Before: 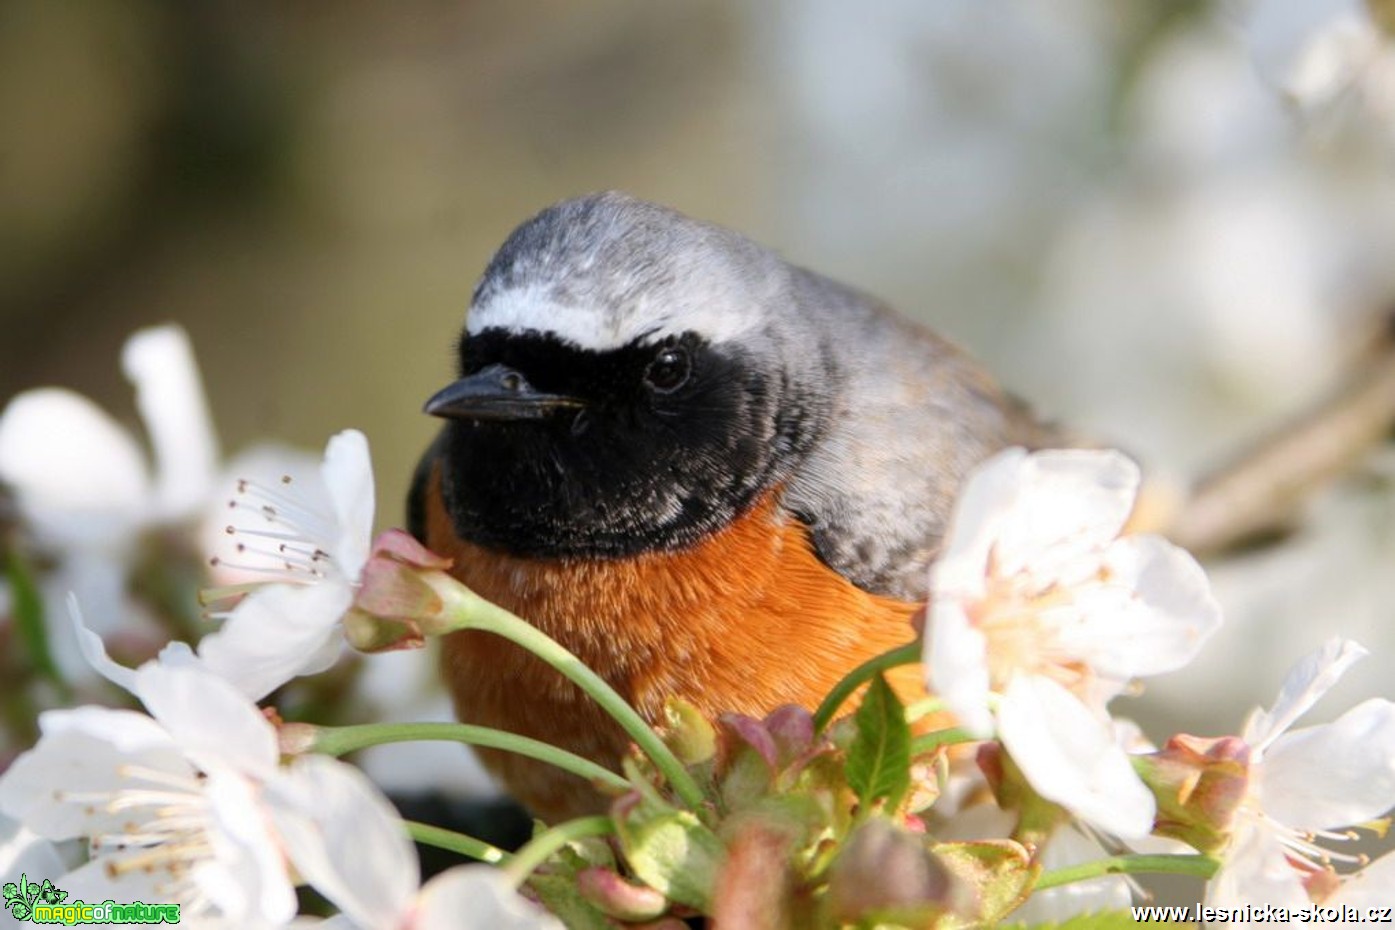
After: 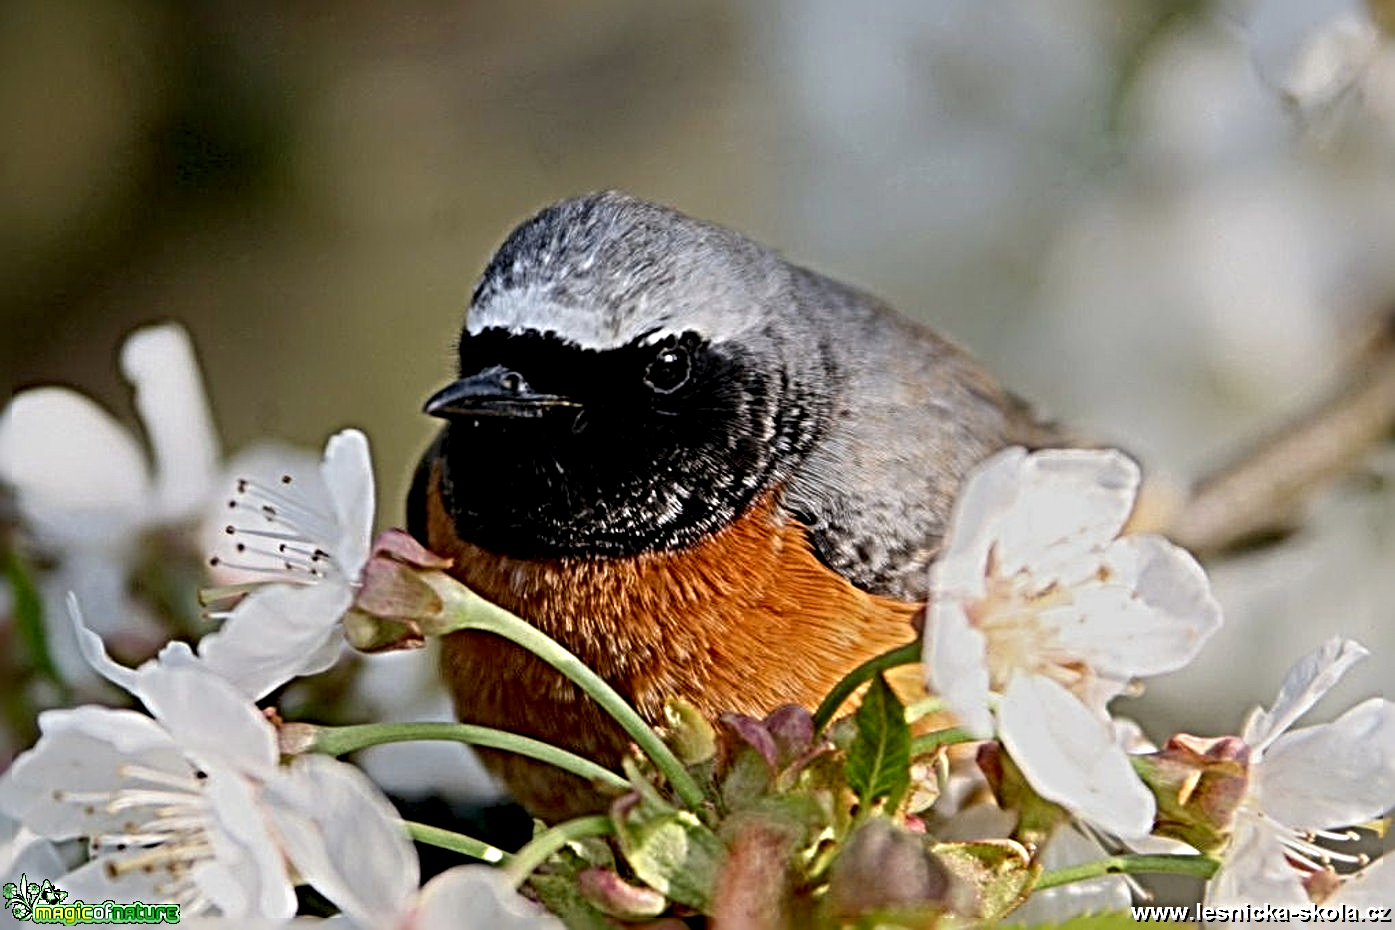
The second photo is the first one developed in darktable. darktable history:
exposure: black level correction 0.011, exposure -0.482 EV, compensate highlight preservation false
sharpen: radius 6.274, amount 1.812, threshold 0.162
